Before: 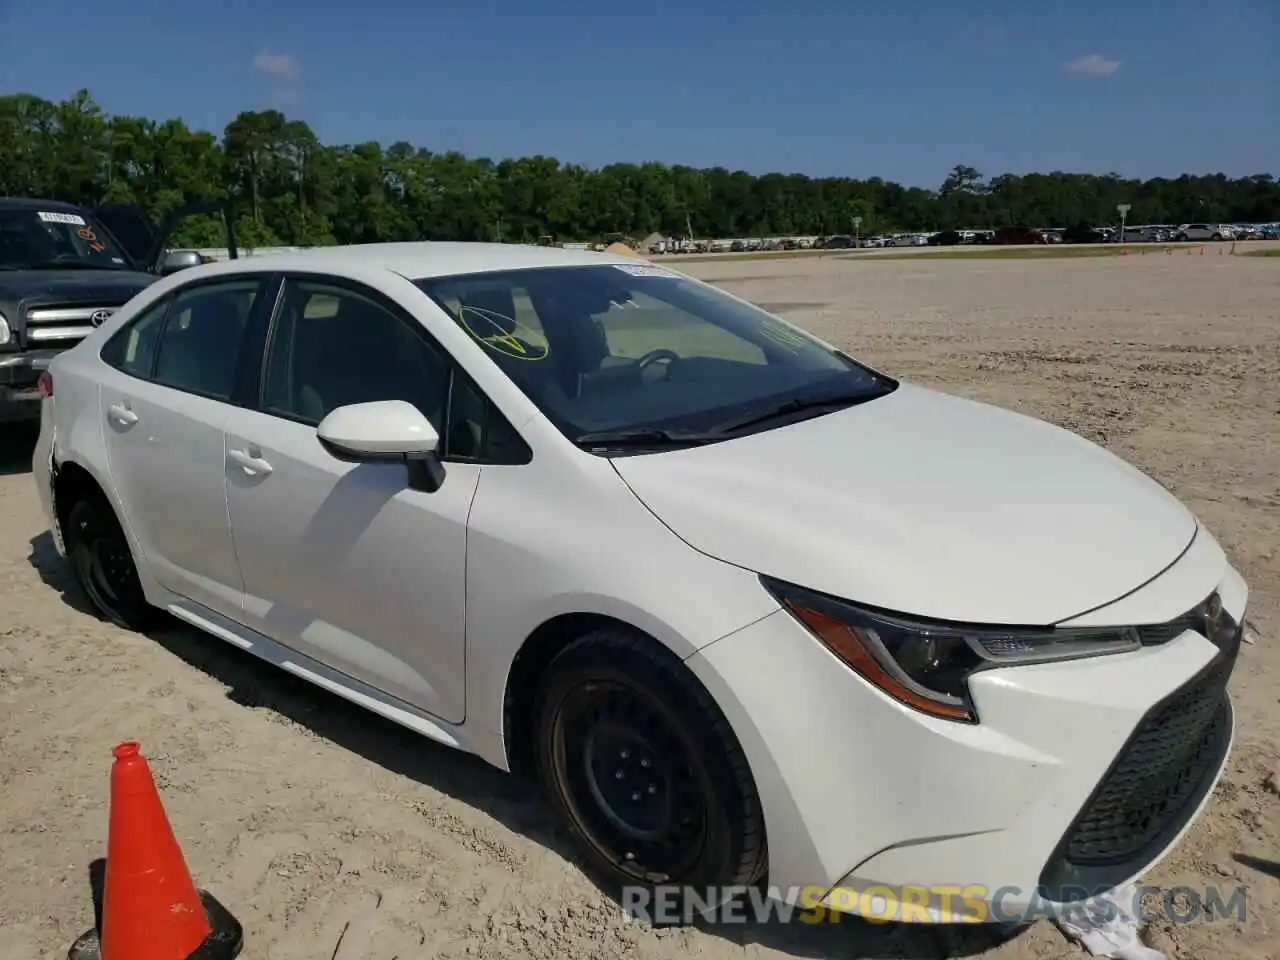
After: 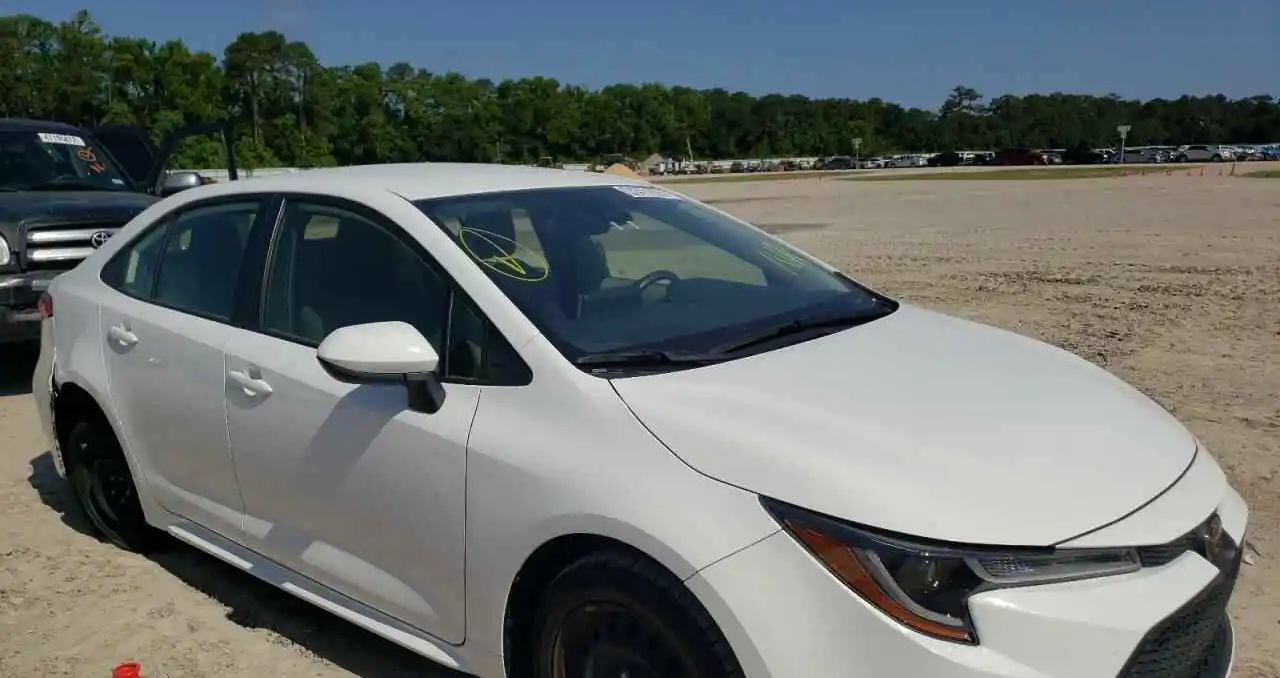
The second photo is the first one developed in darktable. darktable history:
crop and rotate: top 8.293%, bottom 20.996%
tone curve: curves: ch0 [(0, 0) (0.003, 0.003) (0.011, 0.011) (0.025, 0.025) (0.044, 0.044) (0.069, 0.069) (0.1, 0.099) (0.136, 0.135) (0.177, 0.176) (0.224, 0.223) (0.277, 0.275) (0.335, 0.333) (0.399, 0.396) (0.468, 0.465) (0.543, 0.541) (0.623, 0.622) (0.709, 0.708) (0.801, 0.8) (0.898, 0.897) (1, 1)], preserve colors none
